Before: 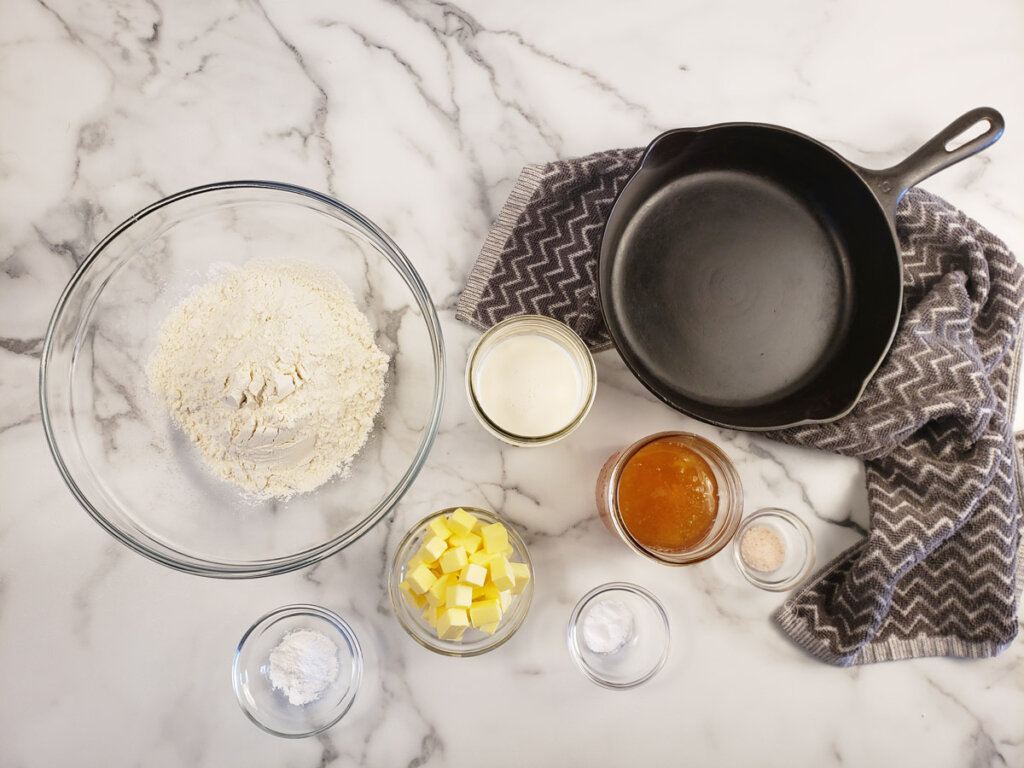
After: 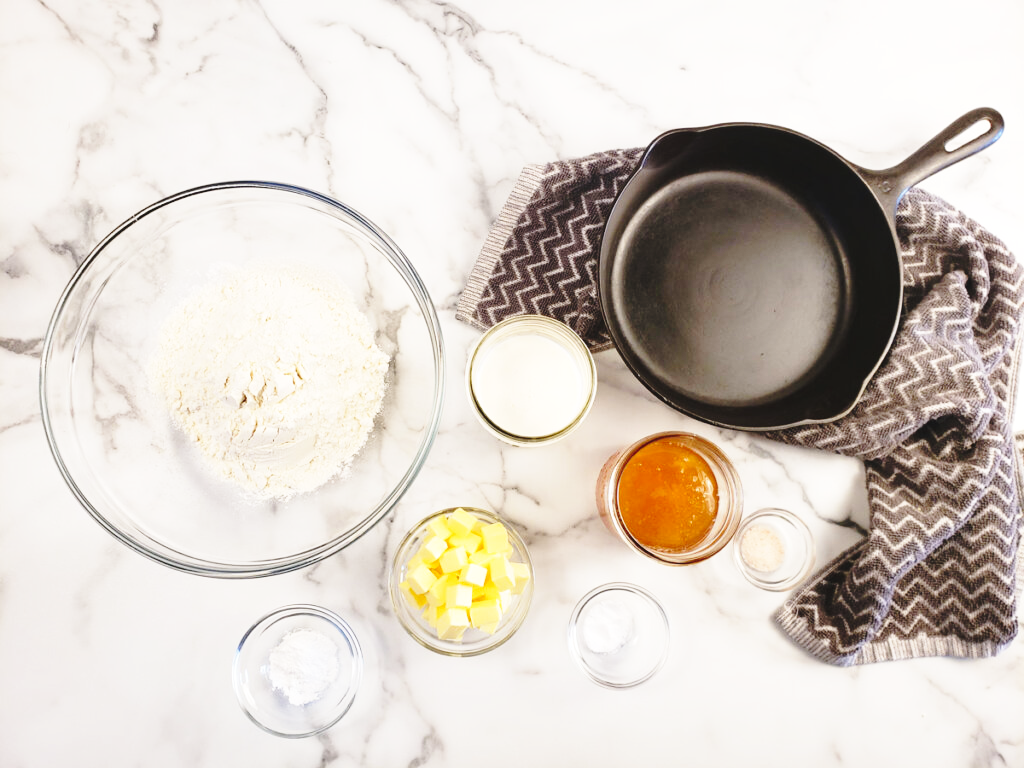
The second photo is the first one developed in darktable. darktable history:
base curve: curves: ch0 [(0, 0) (0.036, 0.037) (0.121, 0.228) (0.46, 0.76) (0.859, 0.983) (1, 1)], preserve colors none
exposure: black level correction -0.005, exposure 0.056 EV, compensate highlight preservation false
